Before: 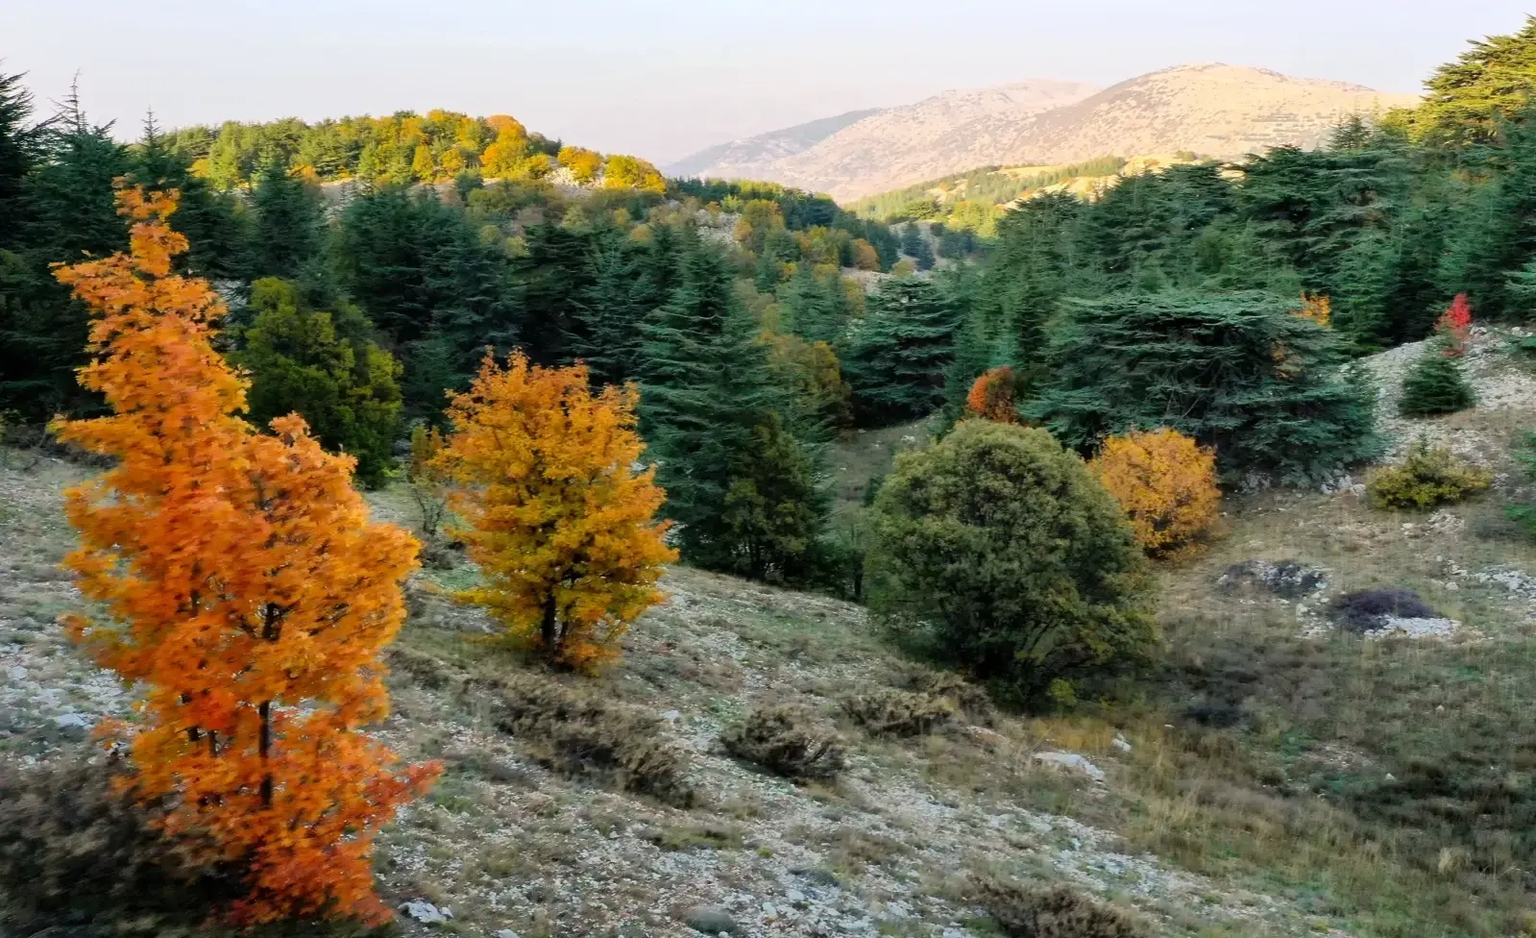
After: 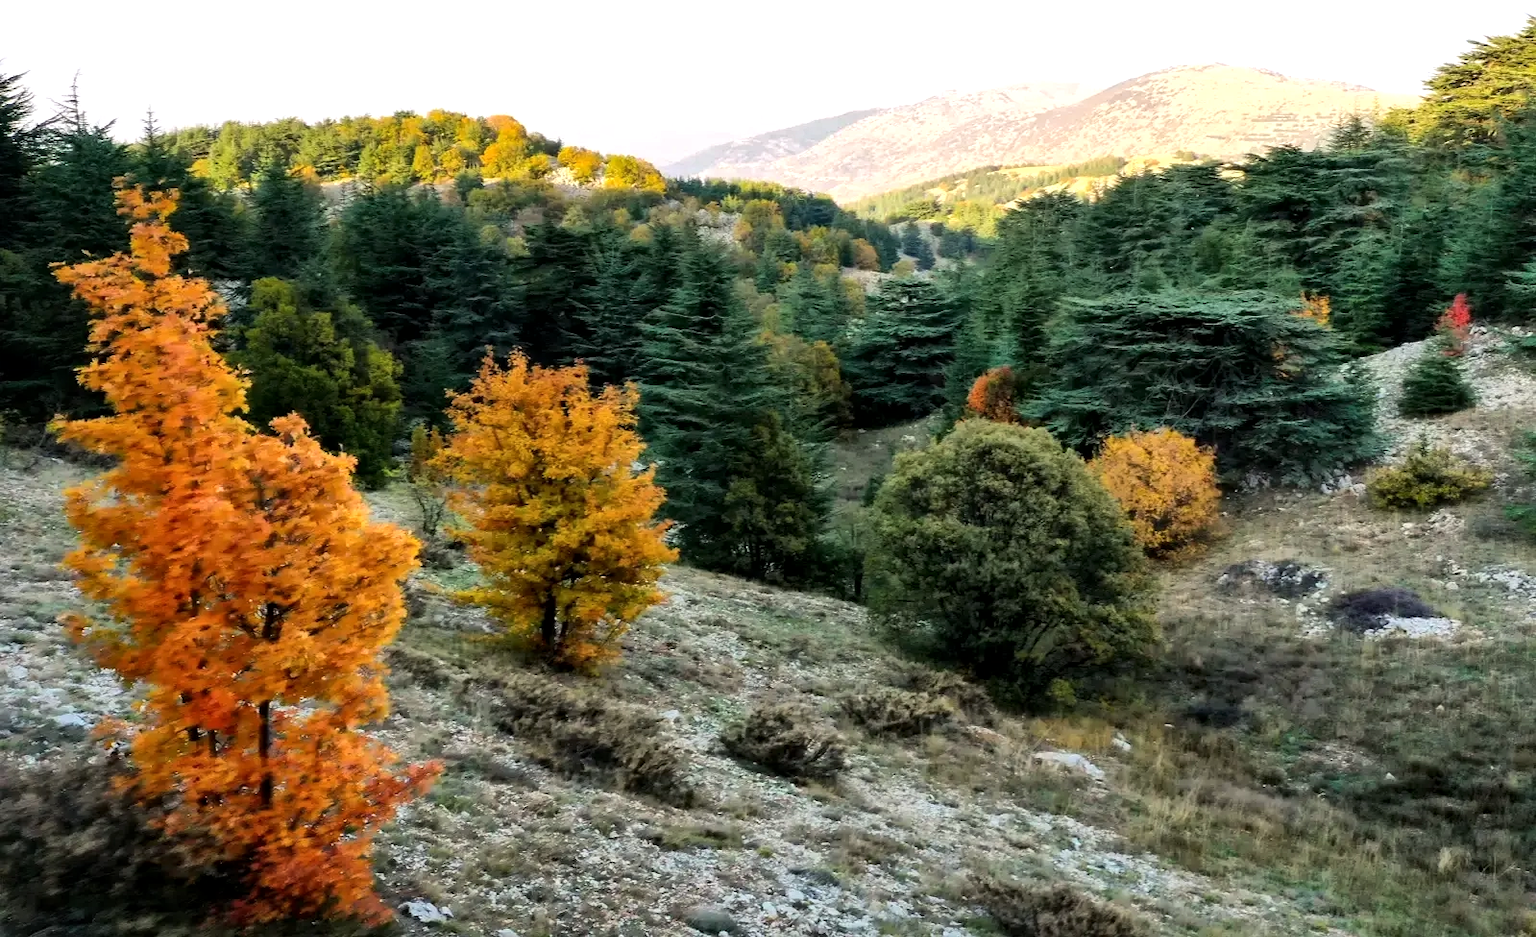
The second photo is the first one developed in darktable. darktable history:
local contrast: mode bilateral grid, contrast 20, coarseness 50, detail 120%, midtone range 0.2
tone equalizer: -8 EV -0.417 EV, -7 EV -0.389 EV, -6 EV -0.333 EV, -5 EV -0.222 EV, -3 EV 0.222 EV, -2 EV 0.333 EV, -1 EV 0.389 EV, +0 EV 0.417 EV, edges refinement/feathering 500, mask exposure compensation -1.57 EV, preserve details no
